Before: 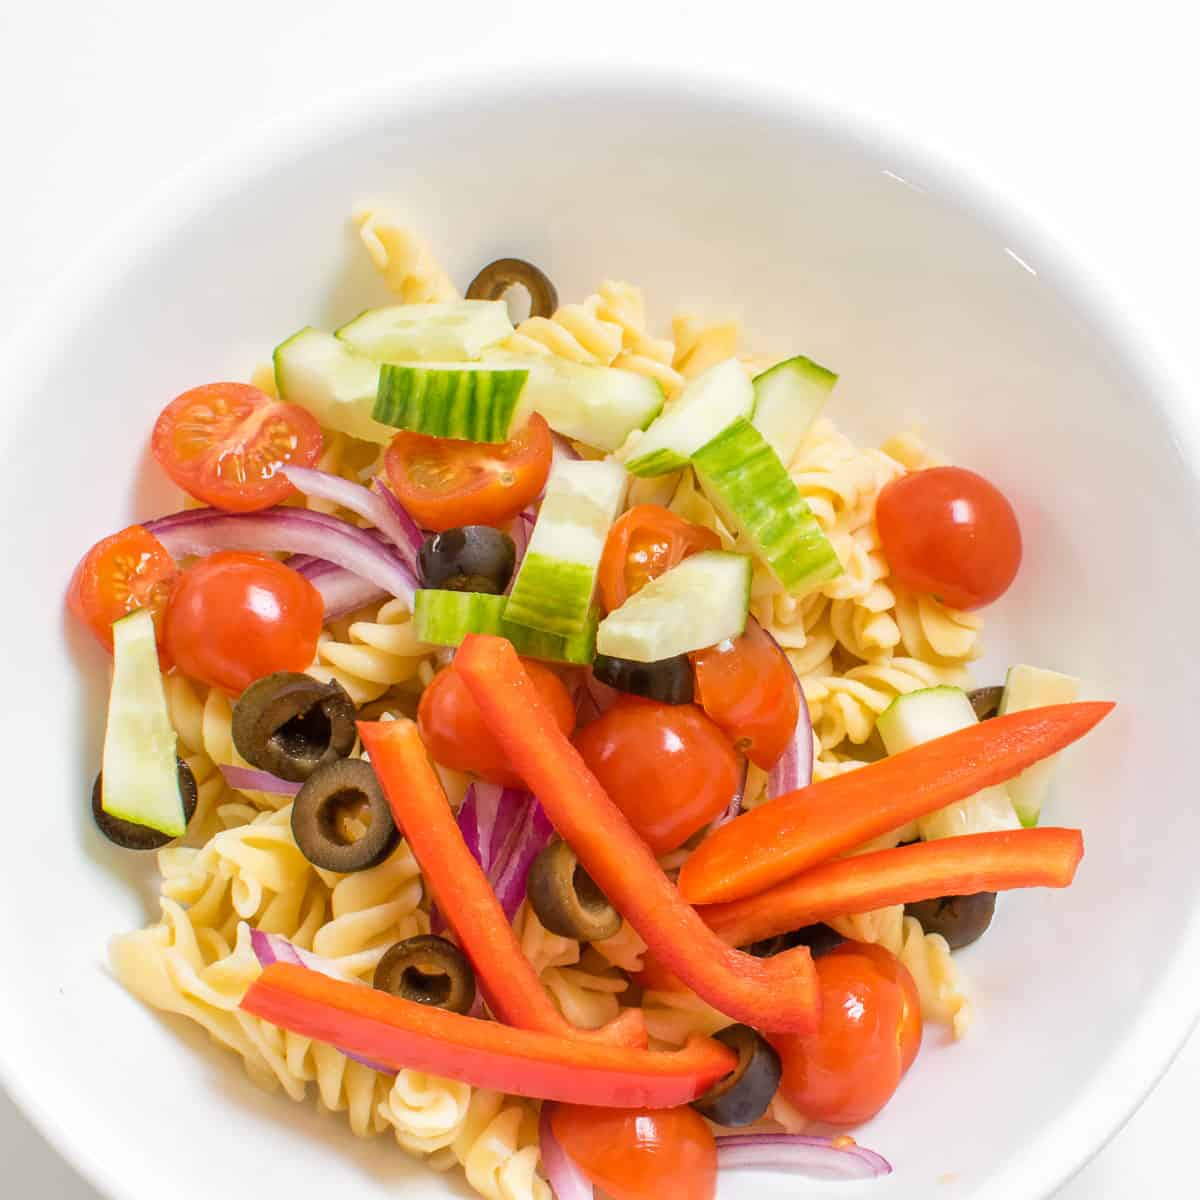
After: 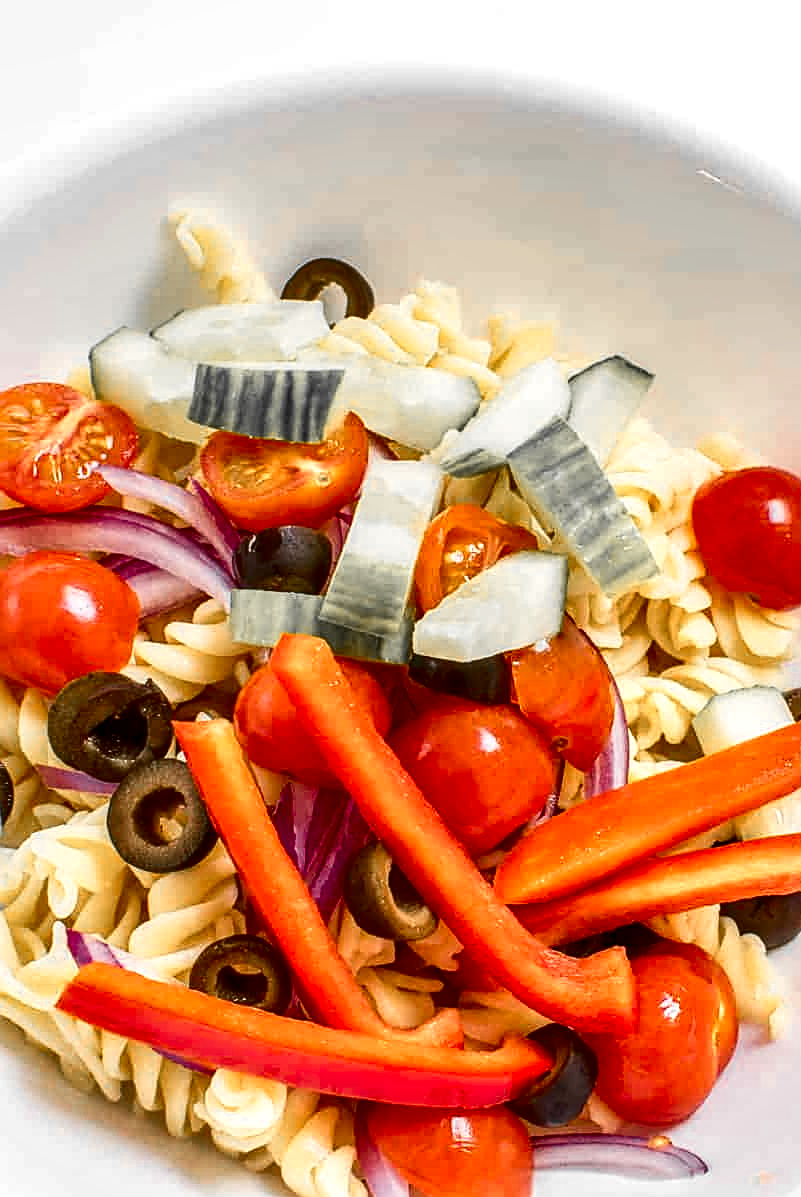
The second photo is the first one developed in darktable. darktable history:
color zones: curves: ch0 [(0, 0.447) (0.184, 0.543) (0.323, 0.476) (0.429, 0.445) (0.571, 0.443) (0.714, 0.451) (0.857, 0.452) (1, 0.447)]; ch1 [(0, 0.464) (0.176, 0.46) (0.287, 0.177) (0.429, 0.002) (0.571, 0) (0.714, 0) (0.857, 0) (1, 0.464)], mix 33.38%
crop: left 15.378%, right 17.78%
shadows and highlights: low approximation 0.01, soften with gaussian
color balance rgb: power › hue 312.33°, perceptual saturation grading › global saturation -0.105%, global vibrance 2.527%
contrast brightness saturation: contrast 0.221, brightness -0.182, saturation 0.24
sharpen: on, module defaults
local contrast: on, module defaults
